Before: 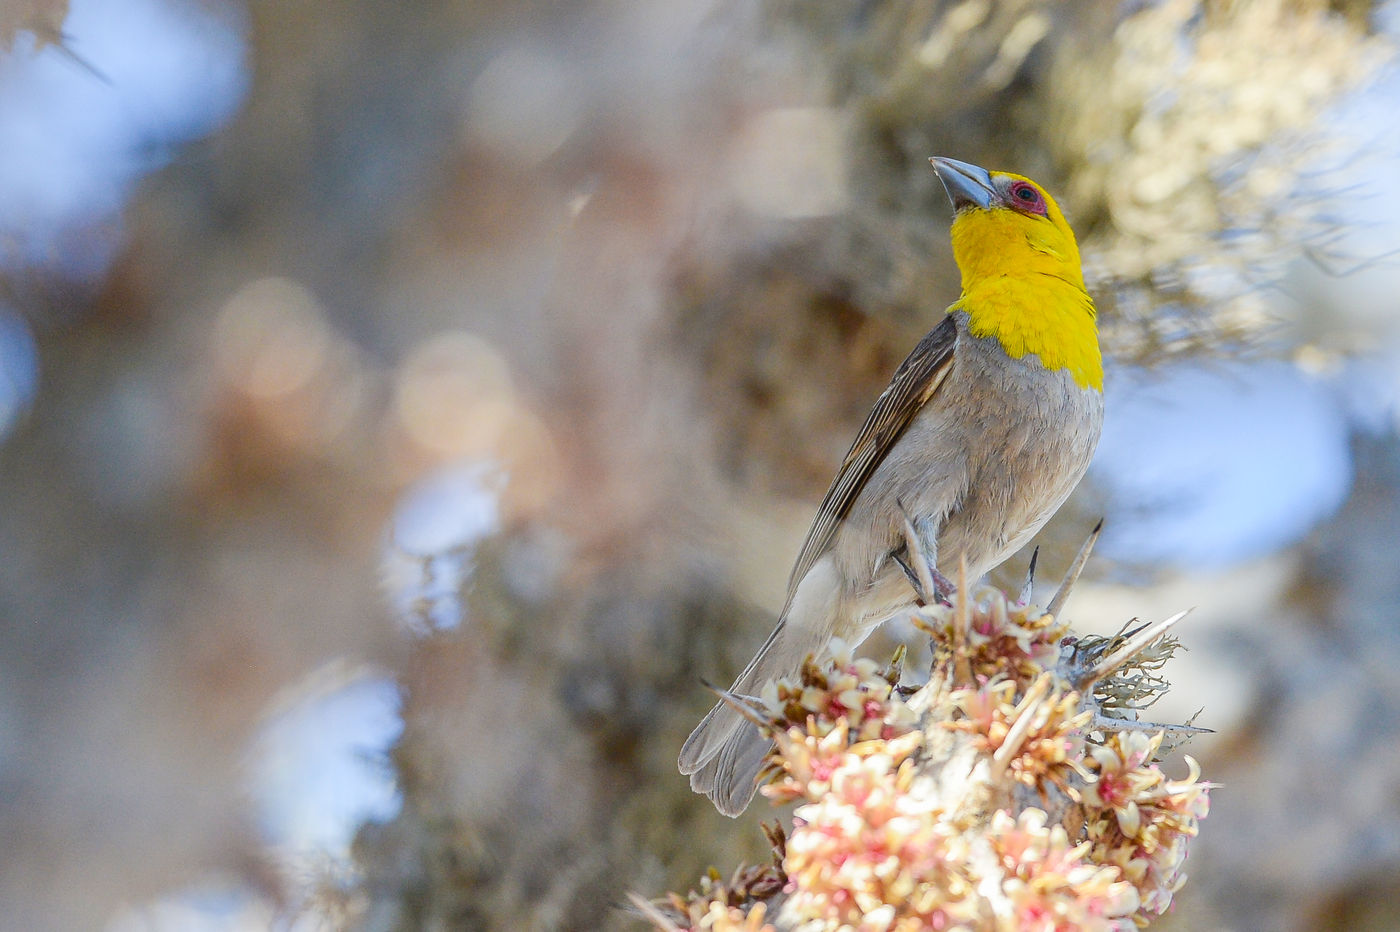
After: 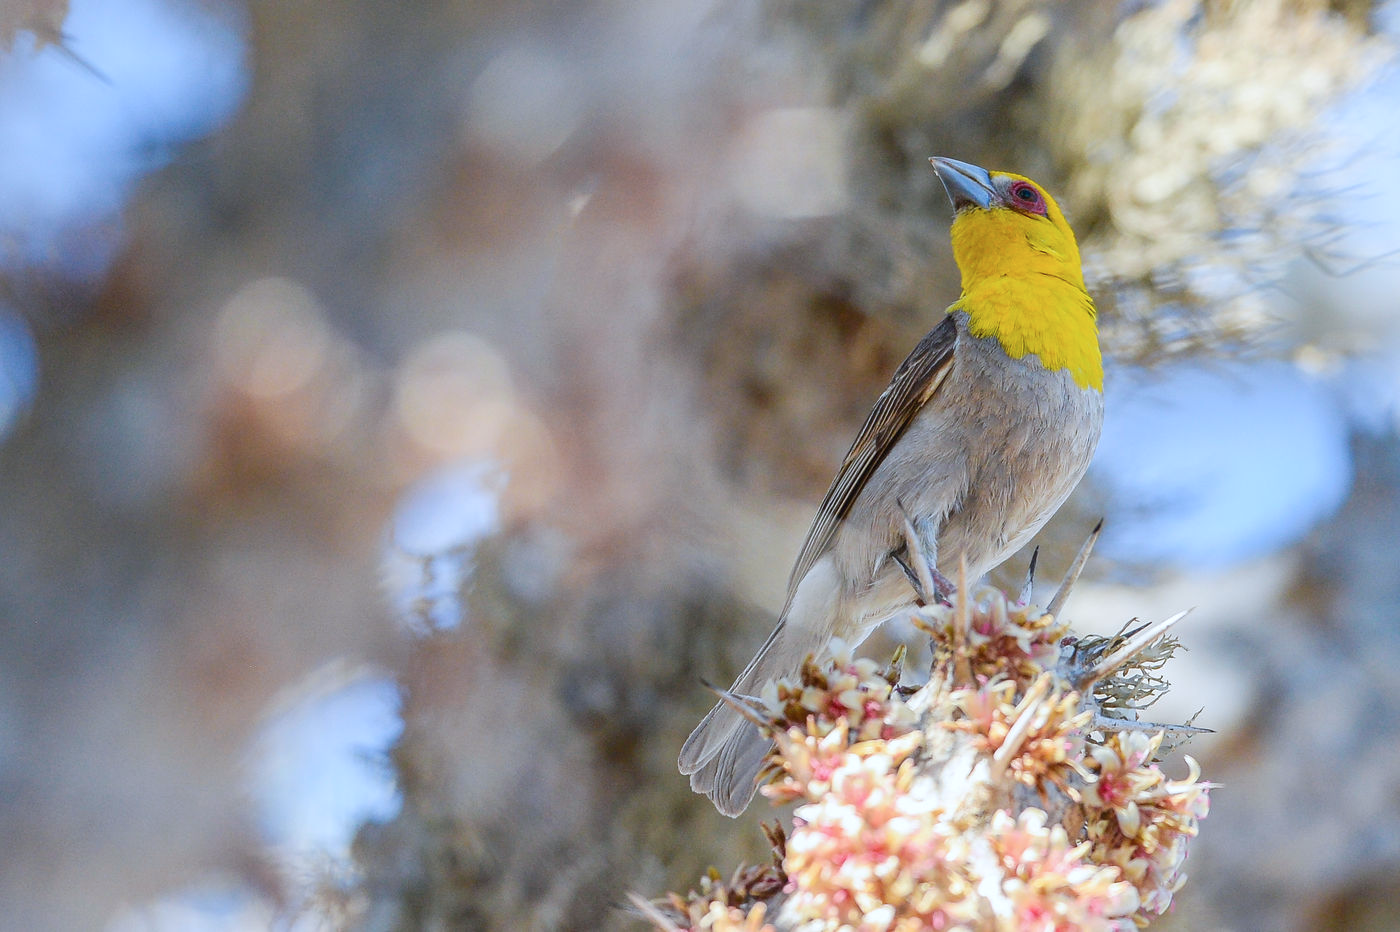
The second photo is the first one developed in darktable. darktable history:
color correction: highlights a* -0.8, highlights b* -9.25
